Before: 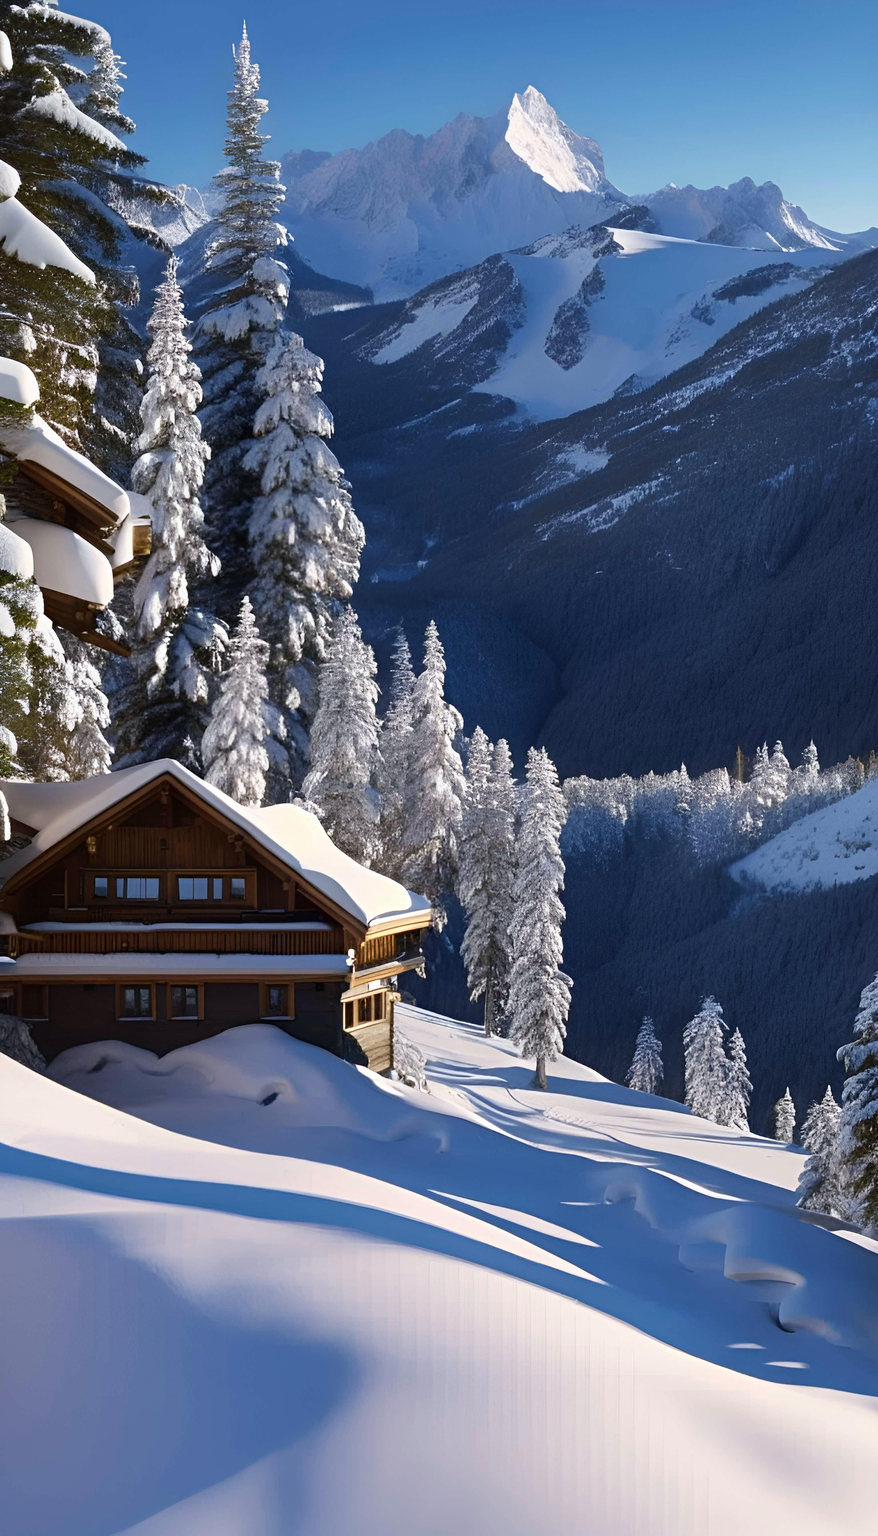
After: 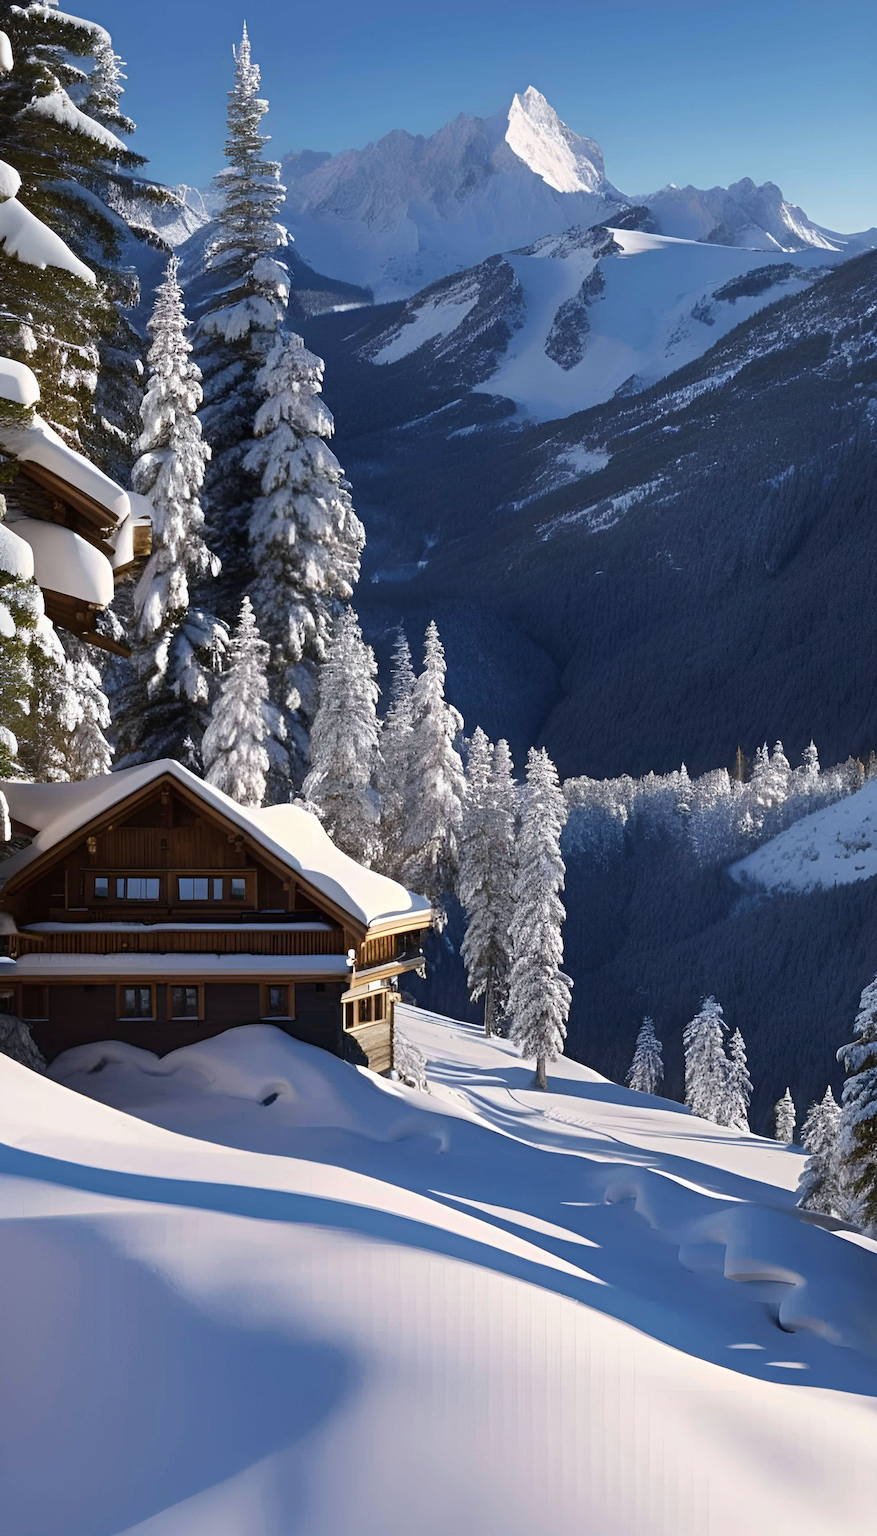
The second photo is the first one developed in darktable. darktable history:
contrast brightness saturation: saturation -0.095
